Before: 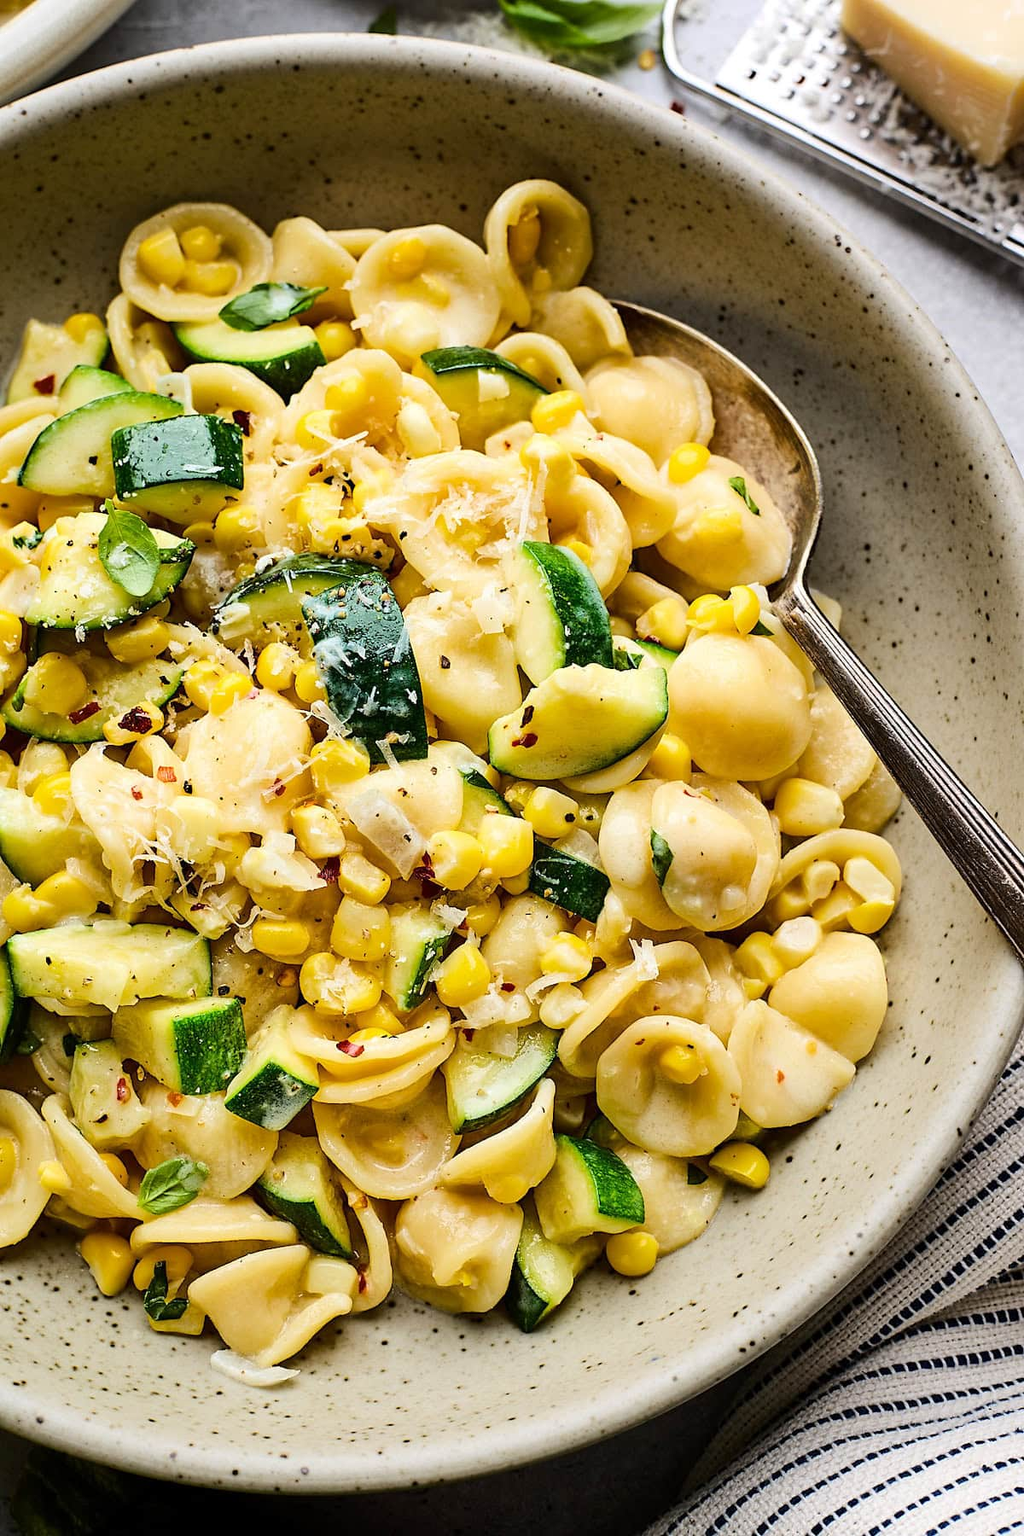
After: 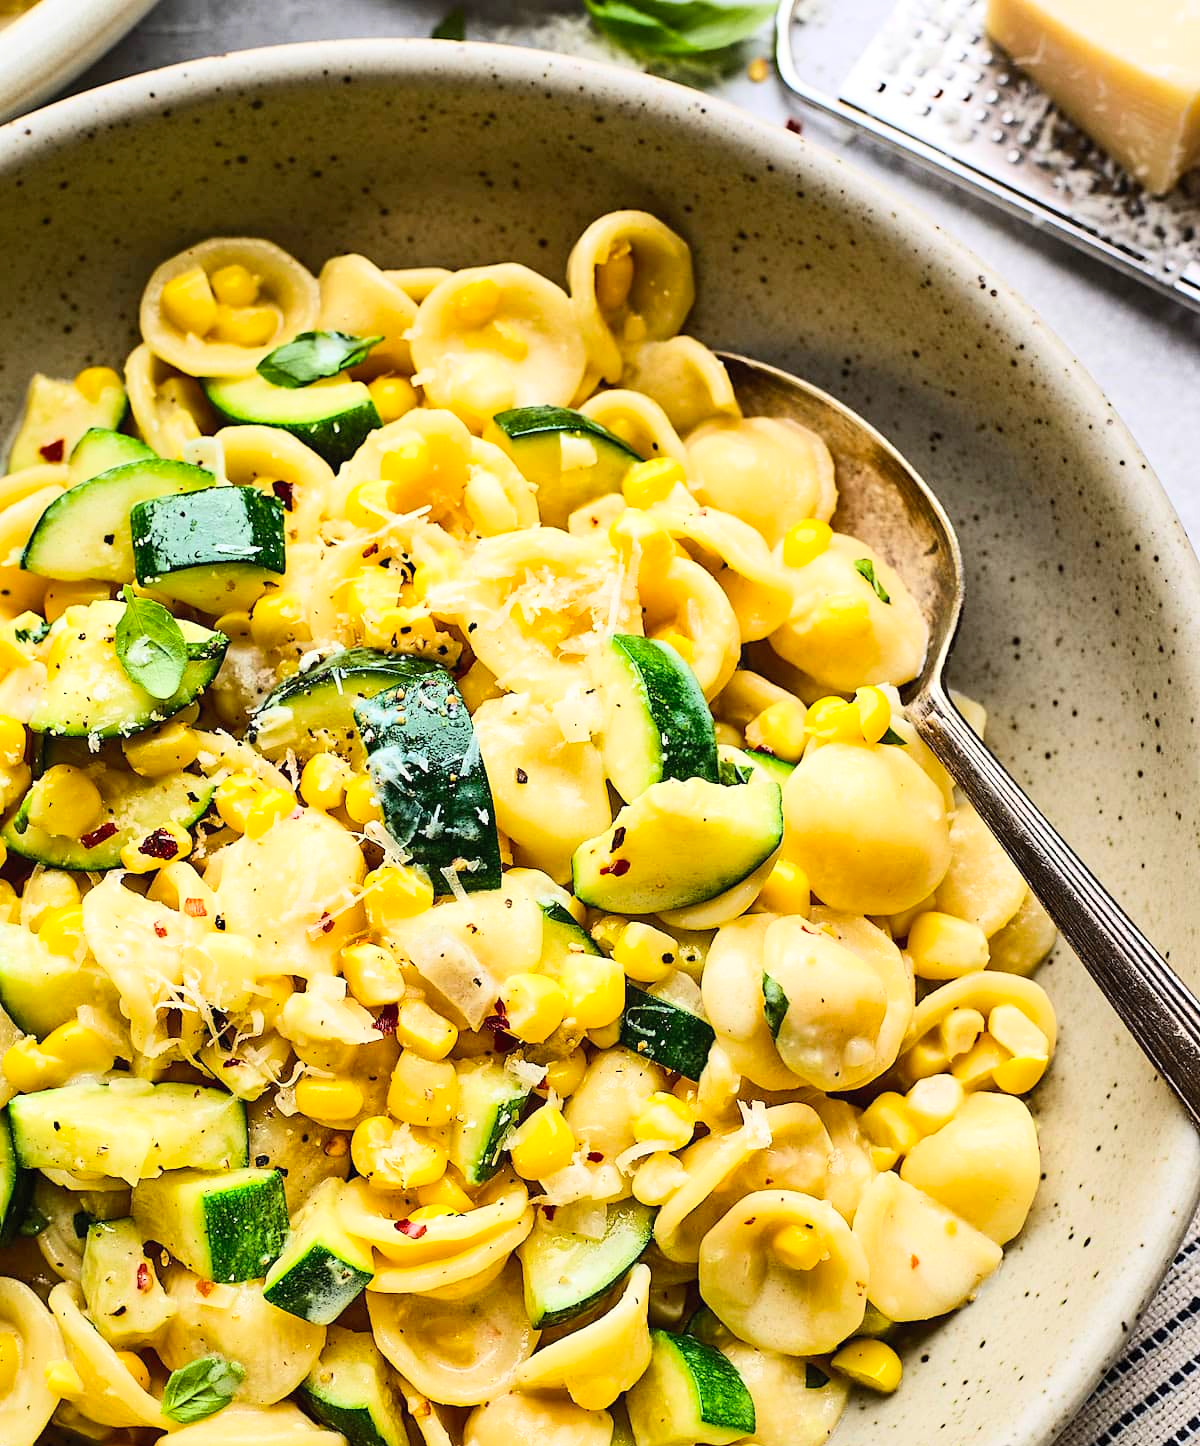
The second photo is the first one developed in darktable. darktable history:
crop: bottom 19.644%
contrast brightness saturation: contrast 0.2, brightness 0.16, saturation 0.22
